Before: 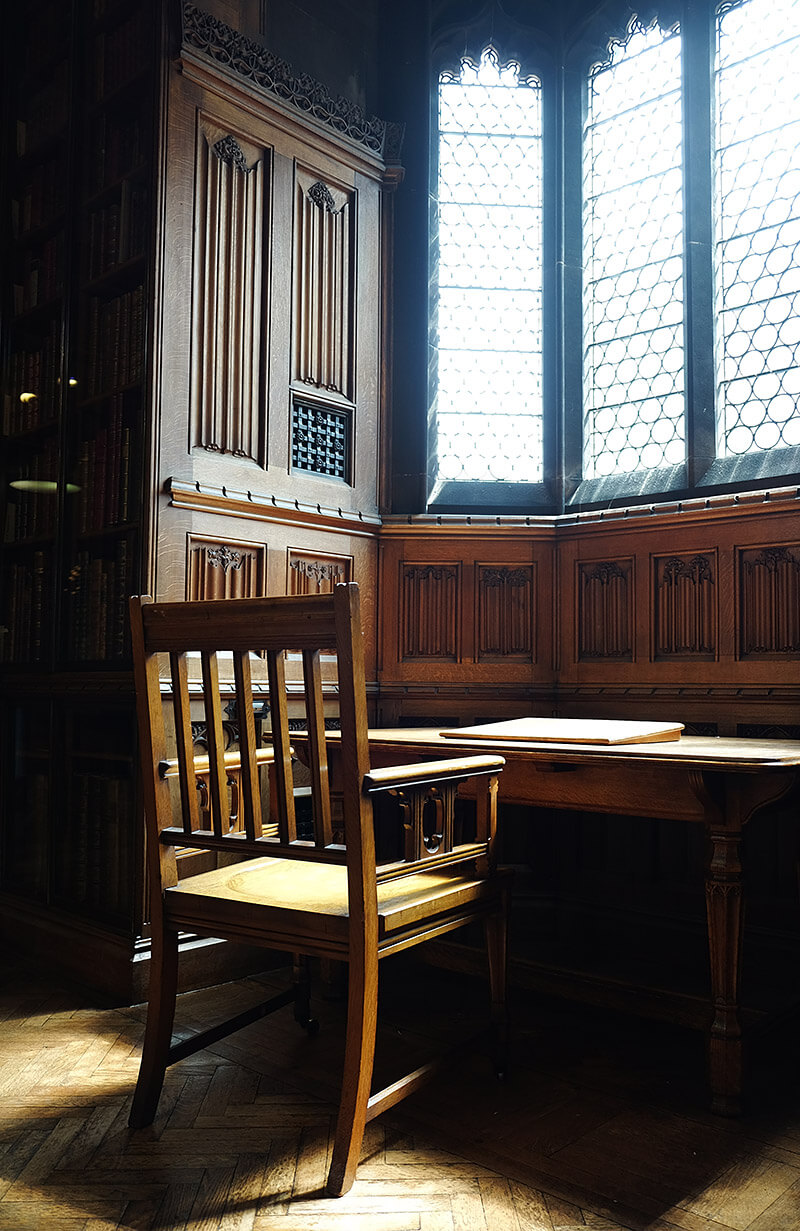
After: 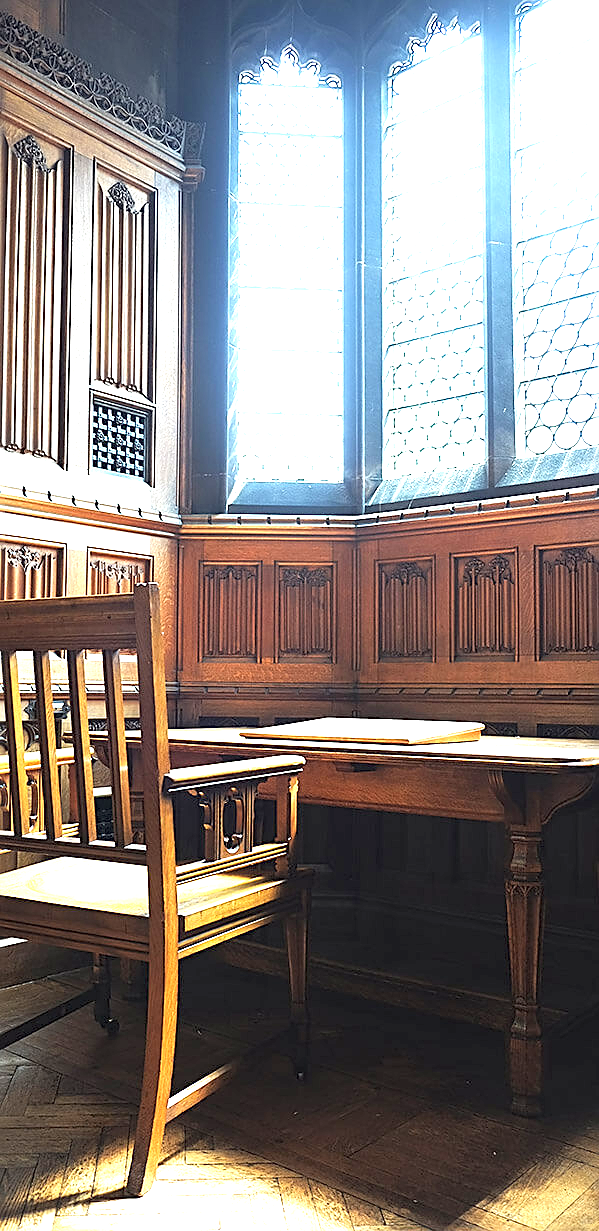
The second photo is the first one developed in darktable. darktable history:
sharpen: on, module defaults
crop and rotate: left 25.002%
contrast brightness saturation: brightness 0.136
exposure: black level correction 0, exposure 1.591 EV, compensate highlight preservation false
